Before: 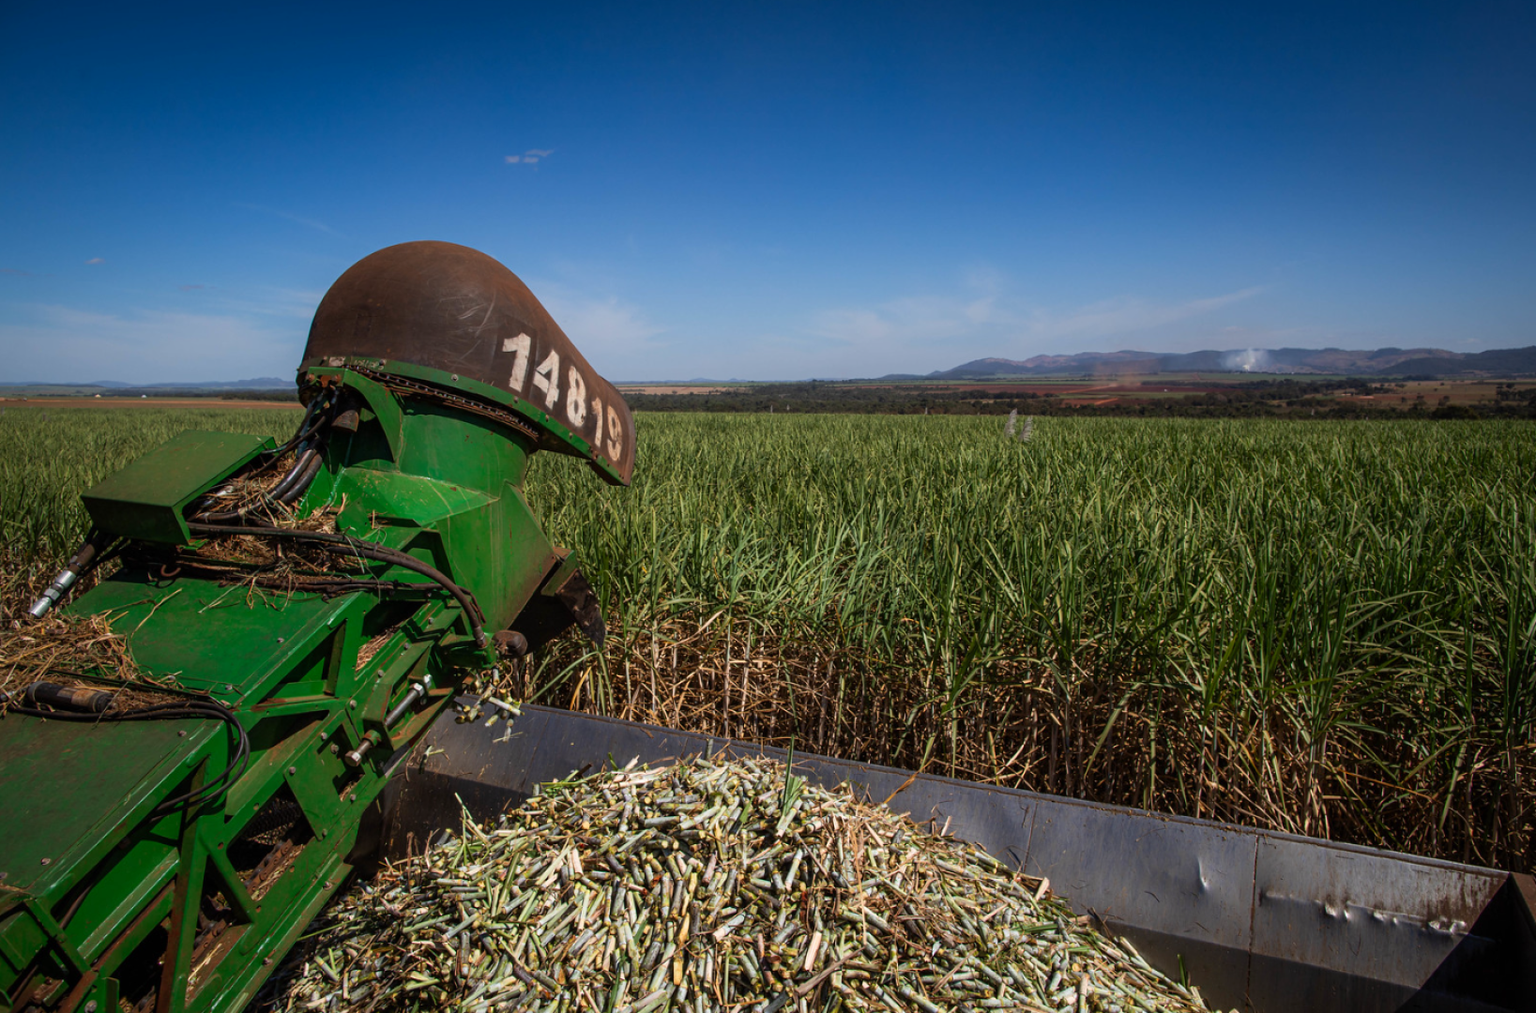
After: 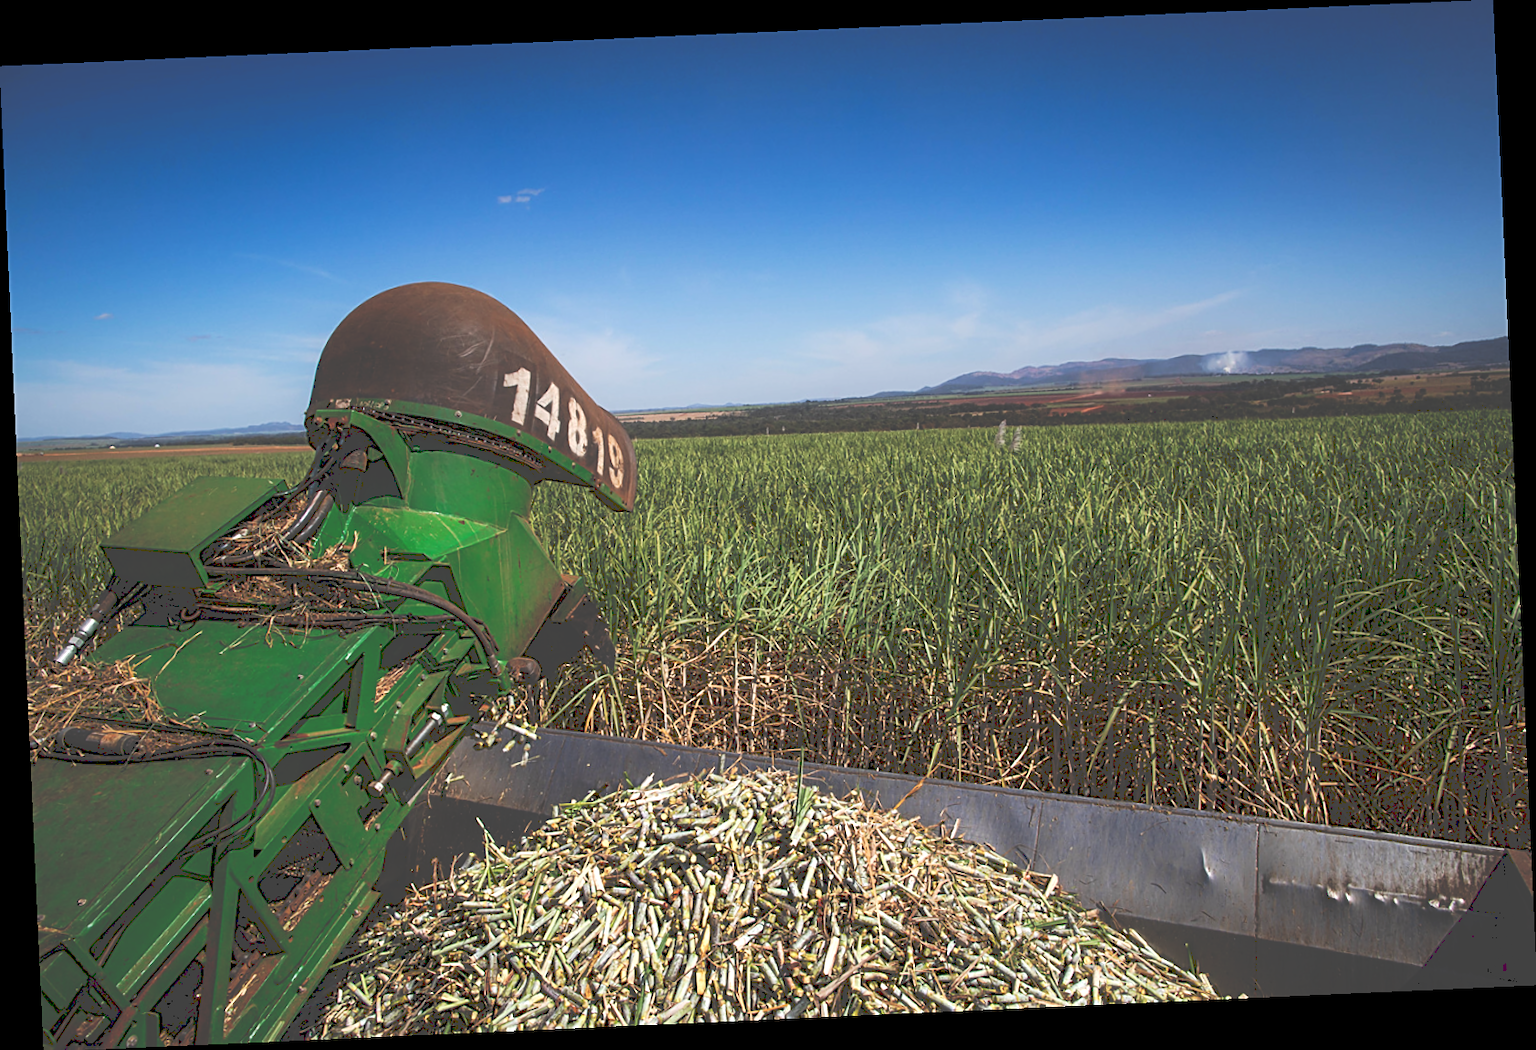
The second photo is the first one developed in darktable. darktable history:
sharpen: on, module defaults
exposure: exposure 0.4 EV, compensate highlight preservation false
tone curve: curves: ch0 [(0, 0) (0.003, 0.273) (0.011, 0.276) (0.025, 0.276) (0.044, 0.28) (0.069, 0.283) (0.1, 0.288) (0.136, 0.293) (0.177, 0.302) (0.224, 0.321) (0.277, 0.349) (0.335, 0.393) (0.399, 0.448) (0.468, 0.51) (0.543, 0.589) (0.623, 0.677) (0.709, 0.761) (0.801, 0.839) (0.898, 0.909) (1, 1)], preserve colors none
rotate and perspective: rotation -2.56°, automatic cropping off
